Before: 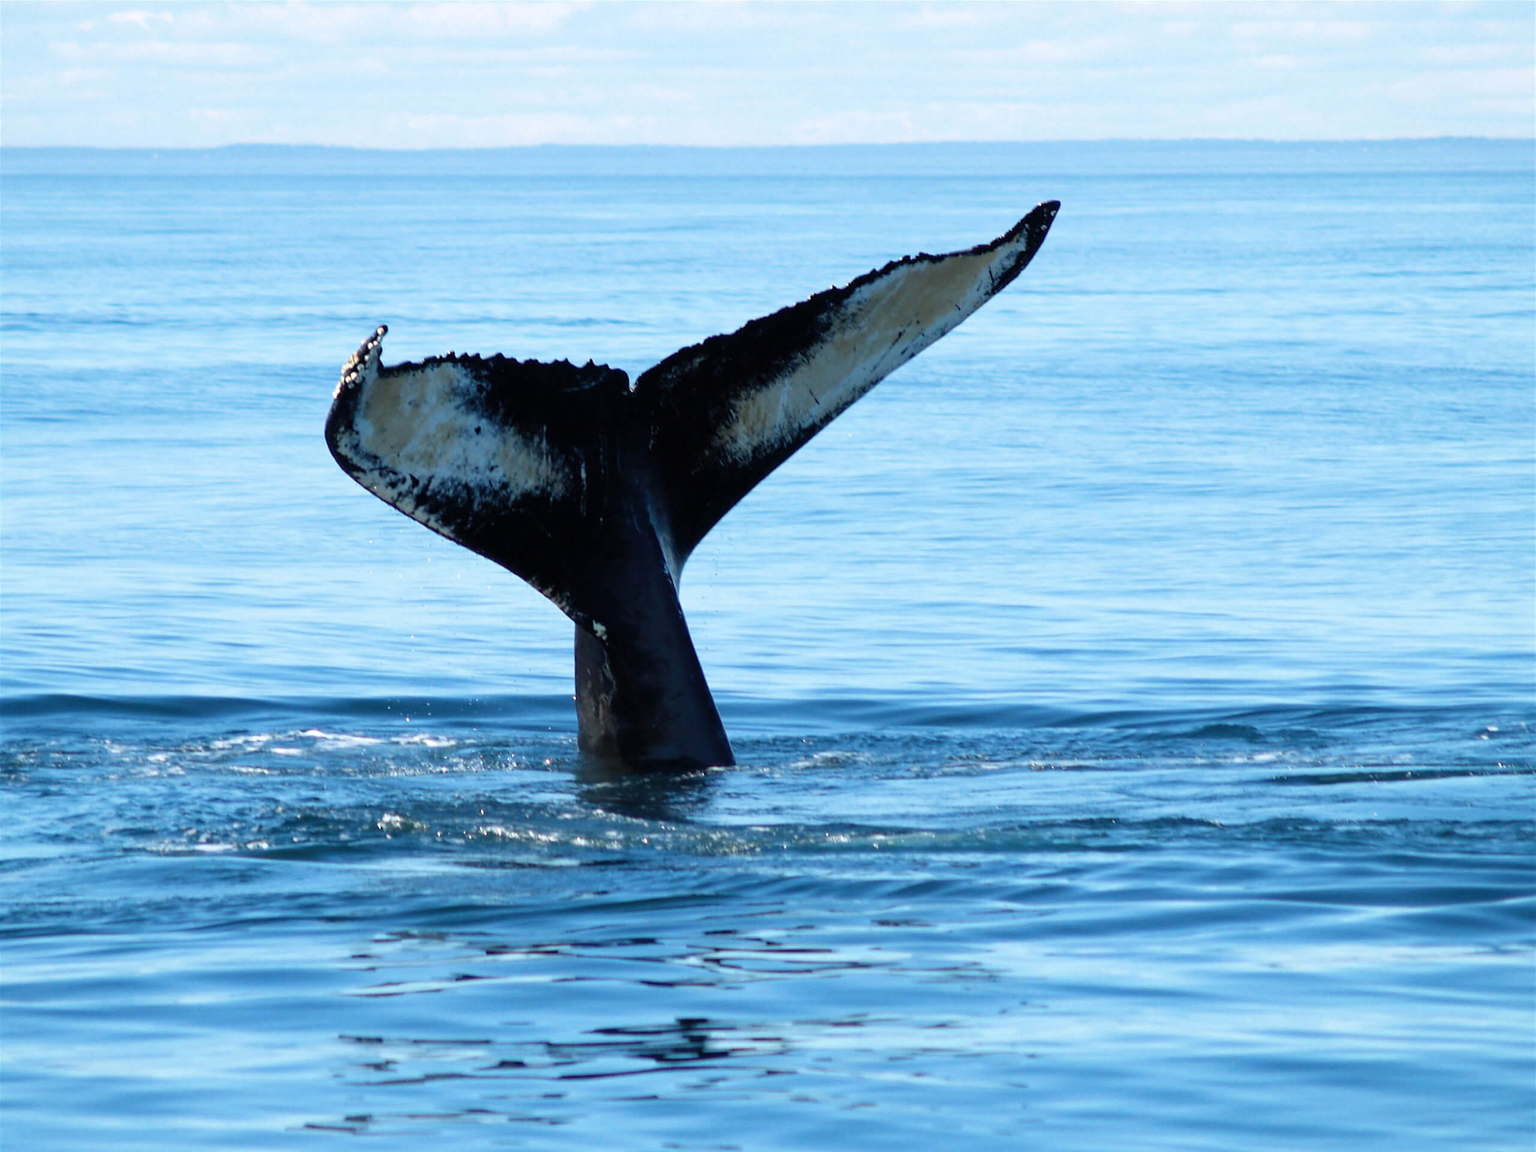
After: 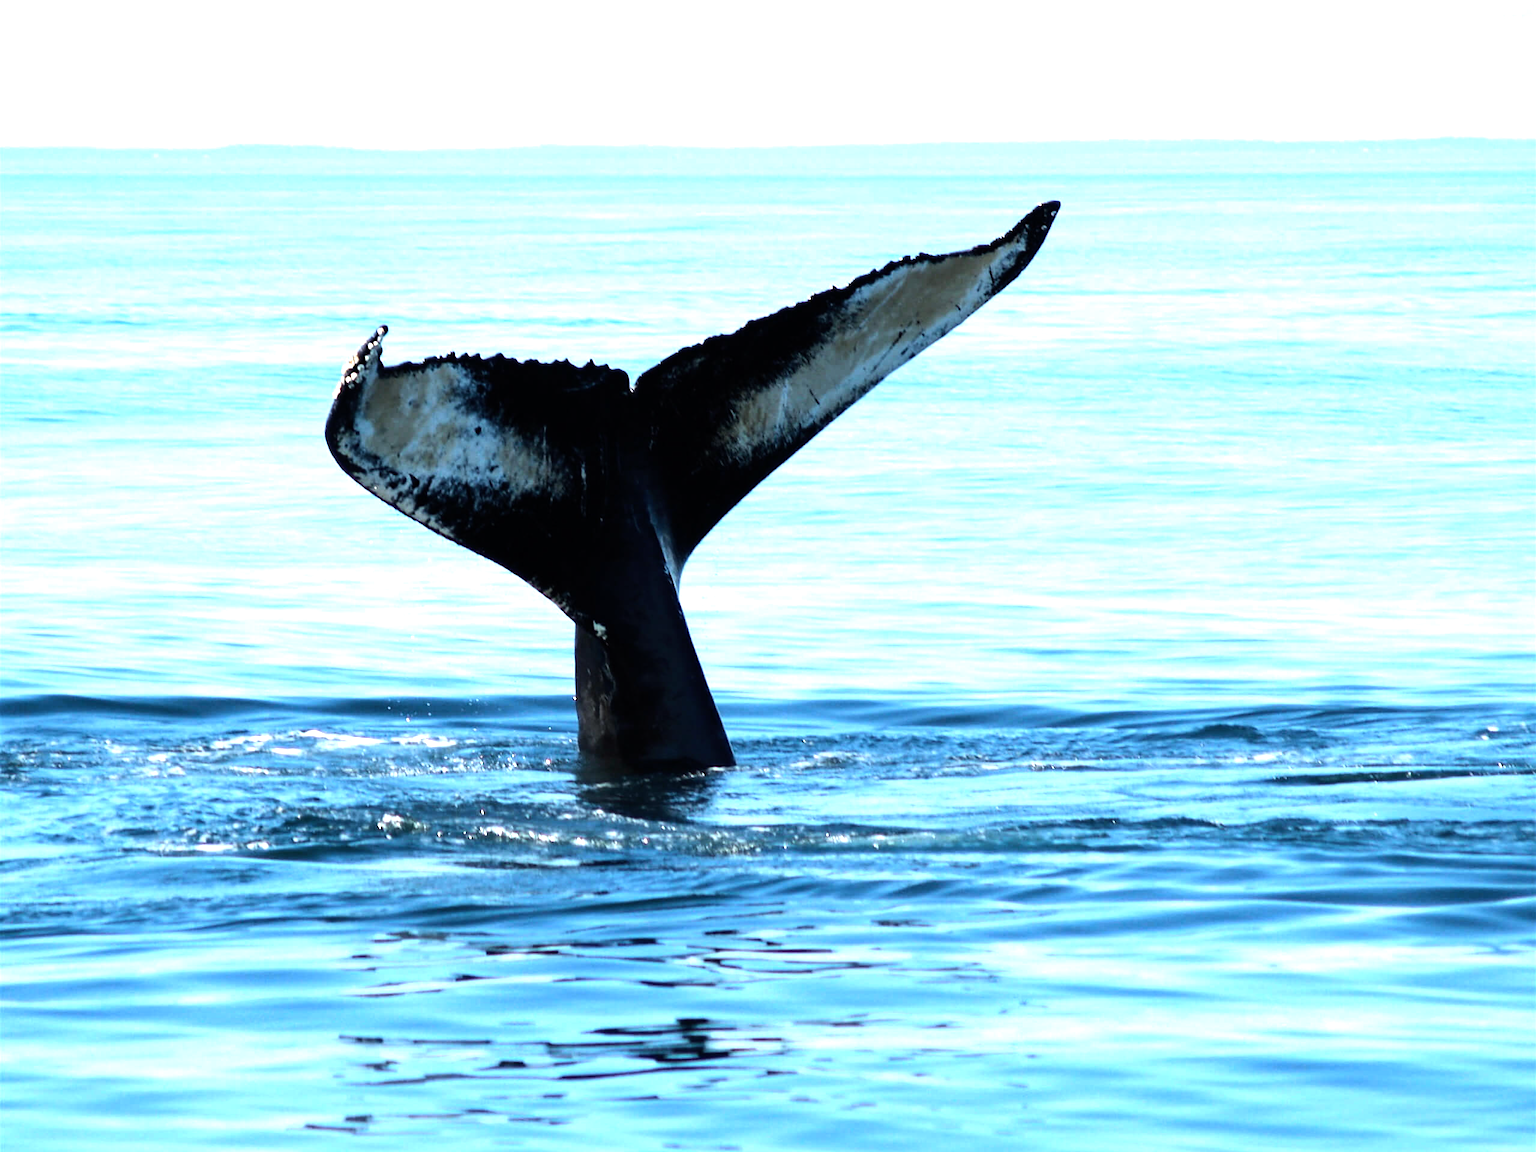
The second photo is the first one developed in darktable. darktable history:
tone equalizer: -8 EV -1.06 EV, -7 EV -1.03 EV, -6 EV -0.899 EV, -5 EV -0.573 EV, -3 EV 0.569 EV, -2 EV 0.874 EV, -1 EV 0.992 EV, +0 EV 1.07 EV, edges refinement/feathering 500, mask exposure compensation -1.57 EV, preserve details no
